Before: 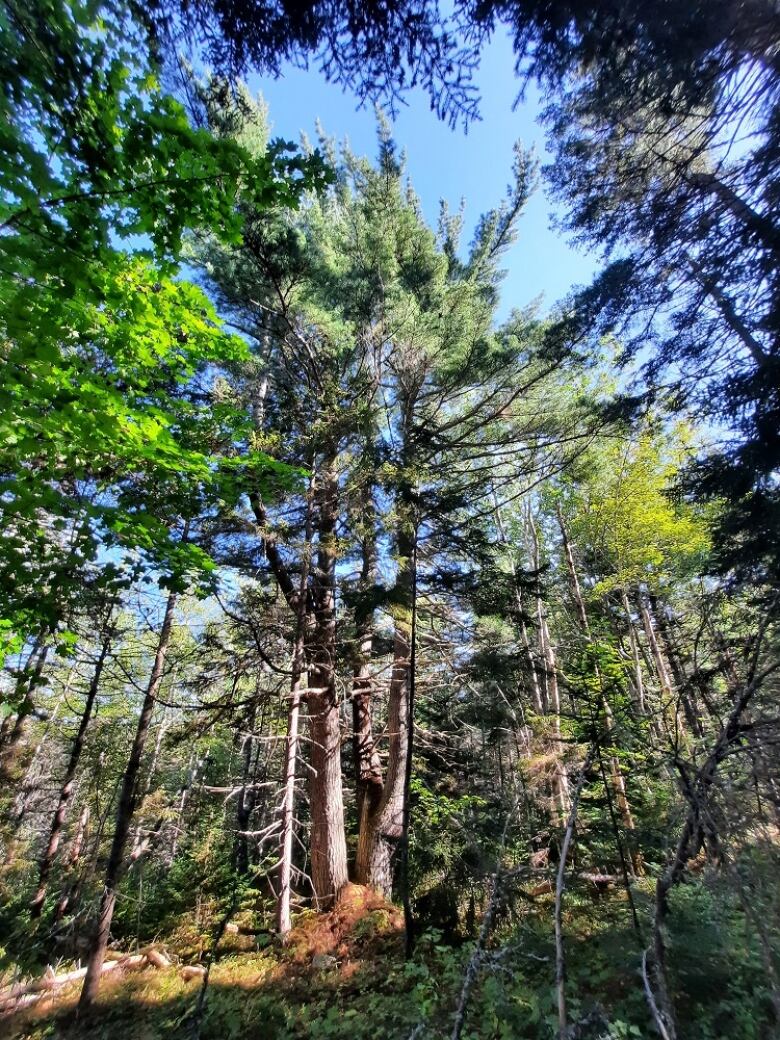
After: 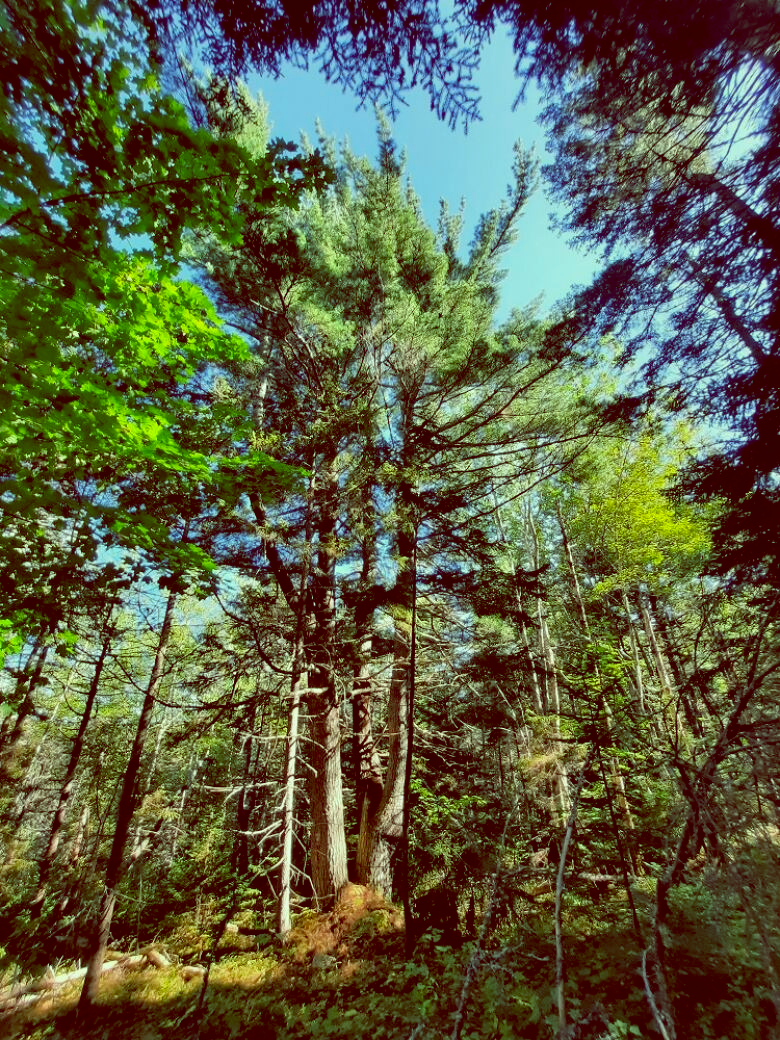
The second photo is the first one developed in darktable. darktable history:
rgb curve: curves: ch2 [(0, 0) (0.567, 0.512) (1, 1)], mode RGB, independent channels
color balance: lift [1, 1.015, 0.987, 0.985], gamma [1, 0.959, 1.042, 0.958], gain [0.927, 0.938, 1.072, 0.928], contrast 1.5%
